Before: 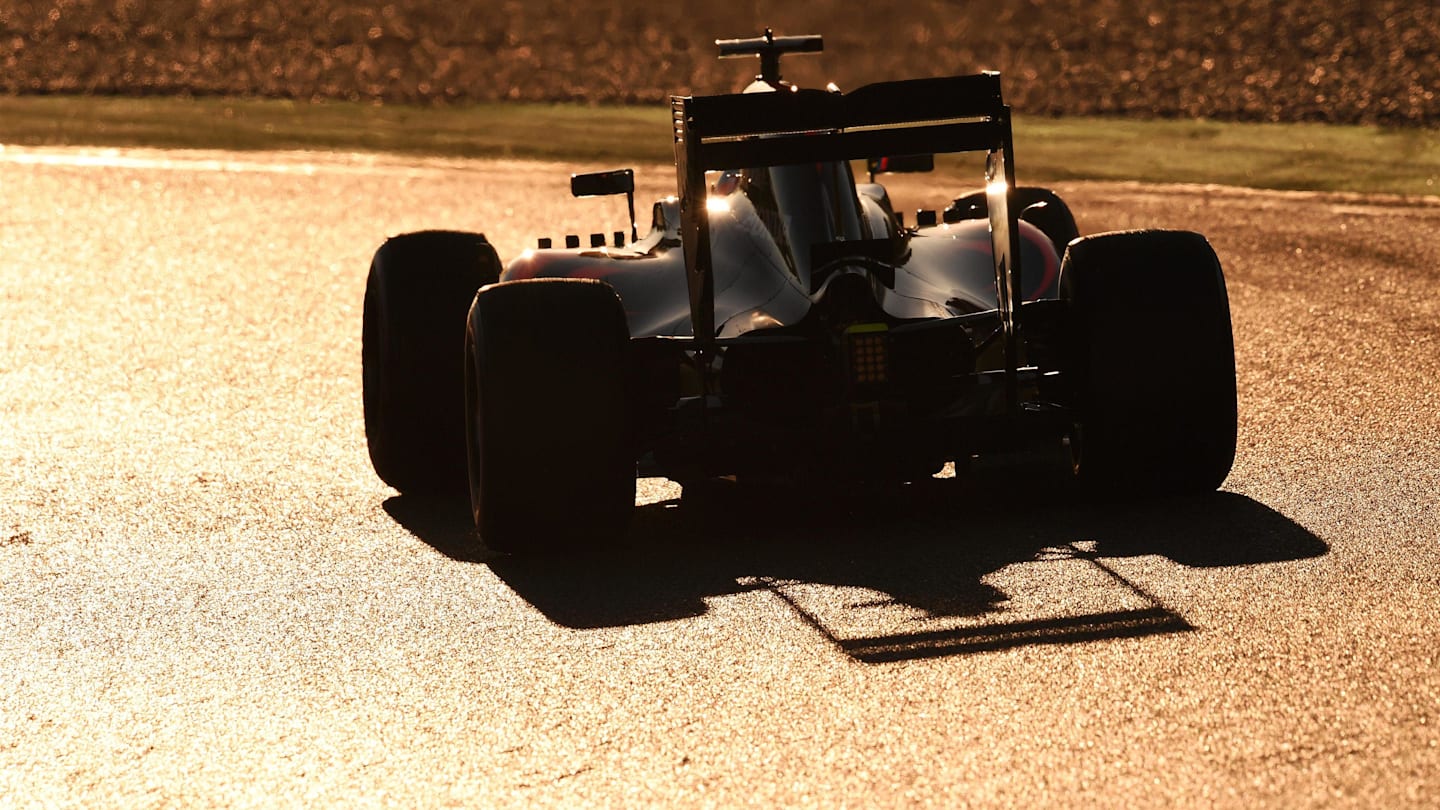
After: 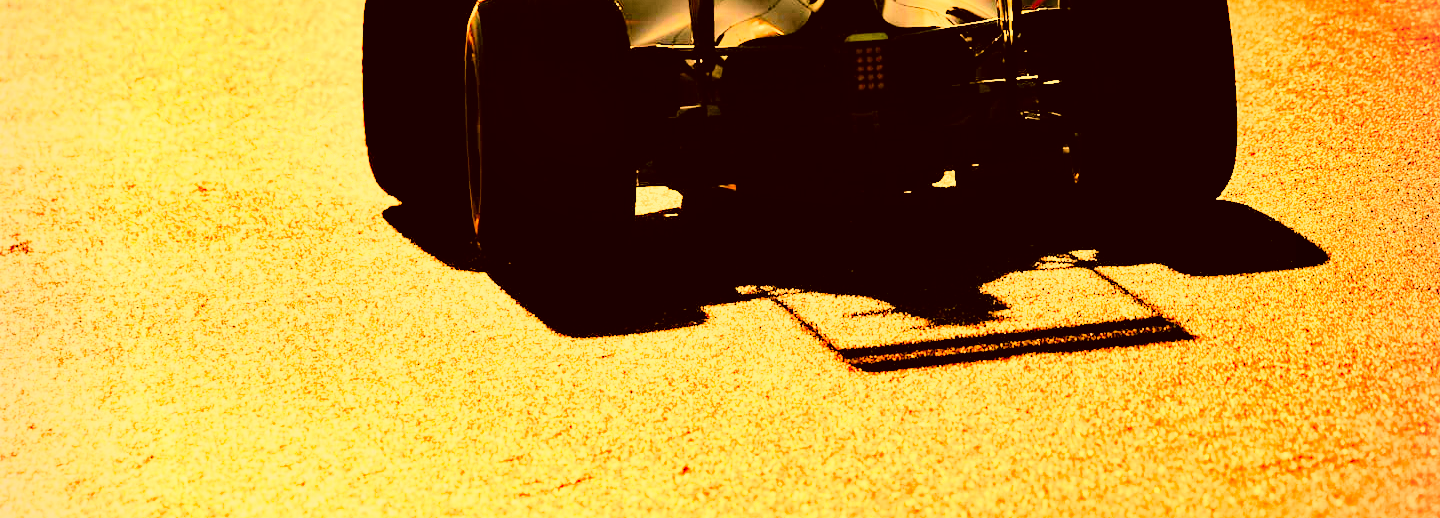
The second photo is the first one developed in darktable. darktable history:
filmic rgb: black relative exposure -7.7 EV, white relative exposure 4.37 EV, target black luminance 0%, hardness 3.76, latitude 50.68%, contrast 1.076, highlights saturation mix 9.99%, shadows ↔ highlights balance -0.272%, iterations of high-quality reconstruction 0
color correction: highlights a* 11.2, highlights b* 30.77, shadows a* 2.77, shadows b* 18.19, saturation 1.73
contrast equalizer: y [[0.6 ×6], [0.55 ×6], [0 ×6], [0 ×6], [0 ×6]]
contrast brightness saturation: saturation -0.053
vignetting: fall-off radius 93.52%, unbound false
tone equalizer: -7 EV 0.155 EV, -6 EV 0.601 EV, -5 EV 1.14 EV, -4 EV 1.31 EV, -3 EV 1.14 EV, -2 EV 0.6 EV, -1 EV 0.154 EV, edges refinement/feathering 500, mask exposure compensation -1.57 EV, preserve details no
crop and rotate: top 36.013%
exposure: black level correction 0, exposure 1.176 EV, compensate highlight preservation false
